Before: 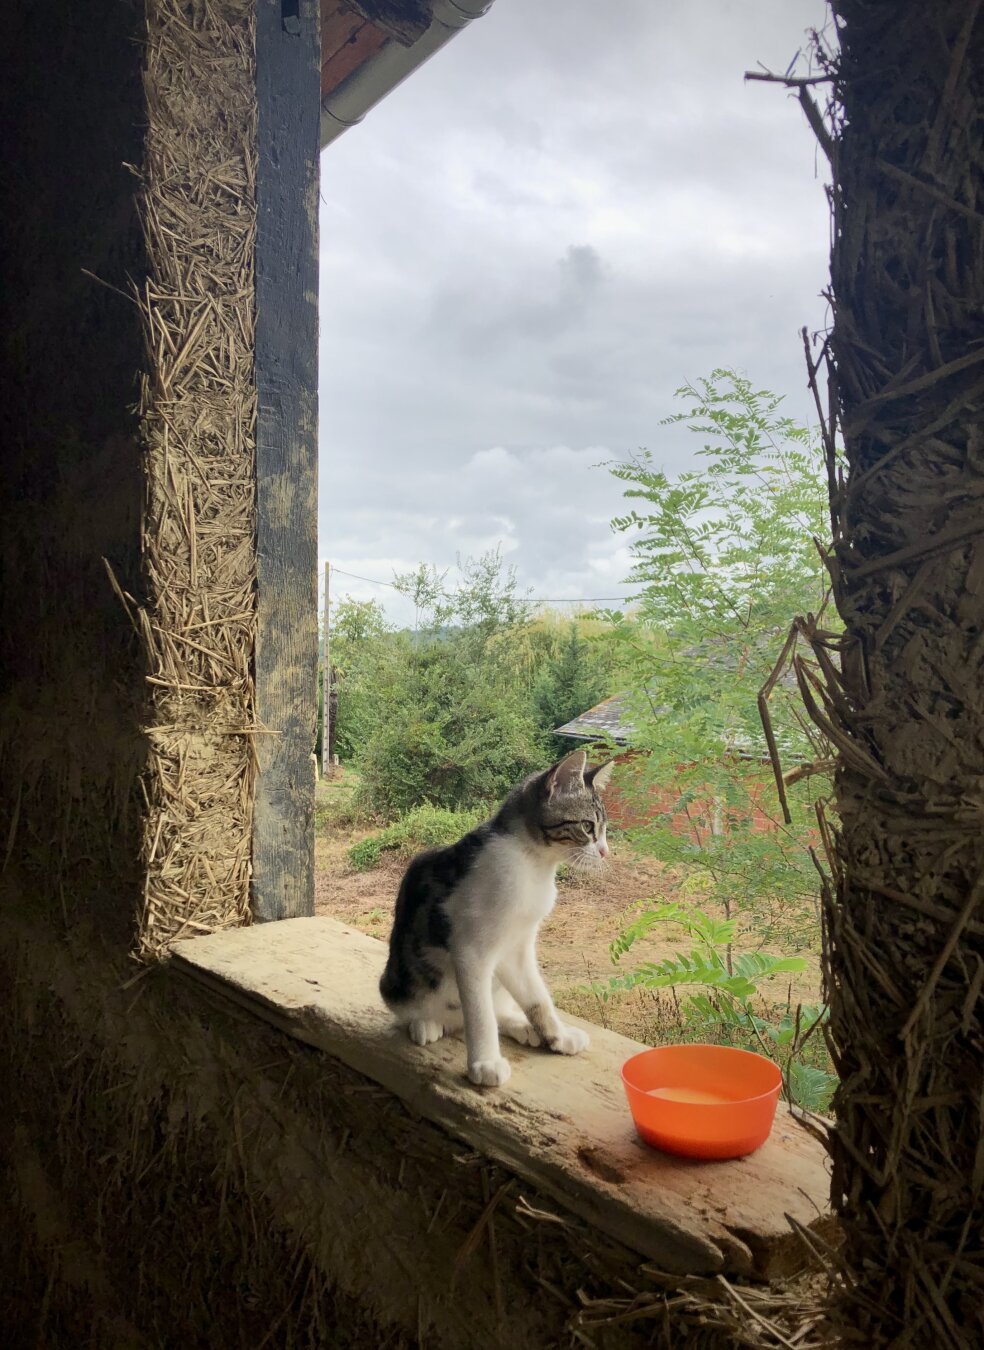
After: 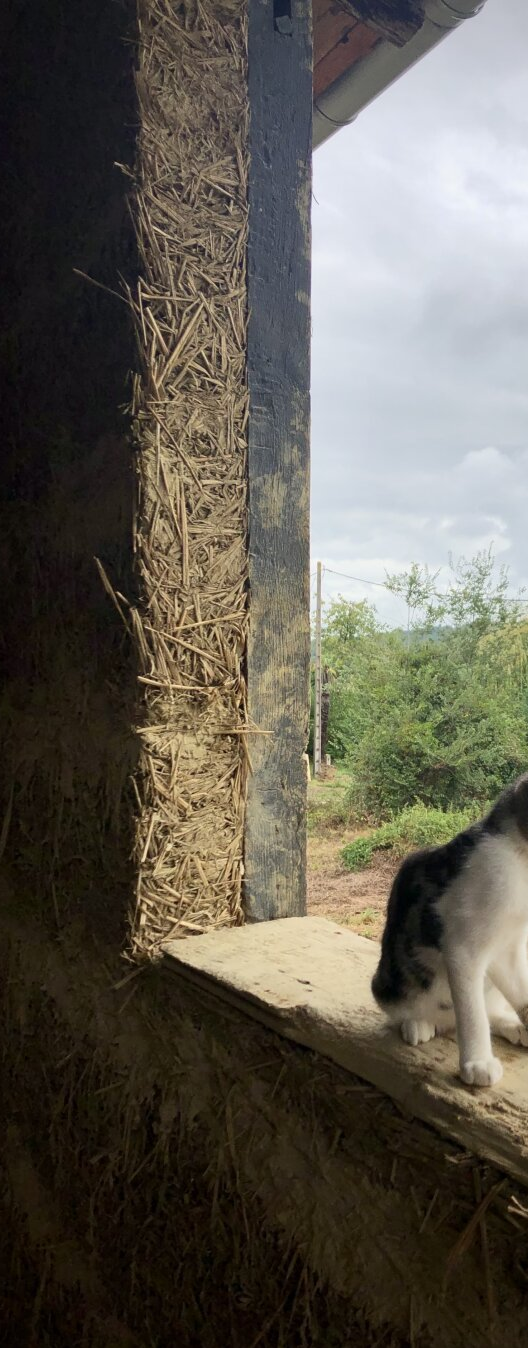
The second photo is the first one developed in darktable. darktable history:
crop: left 0.867%, right 45.416%, bottom 0.081%
